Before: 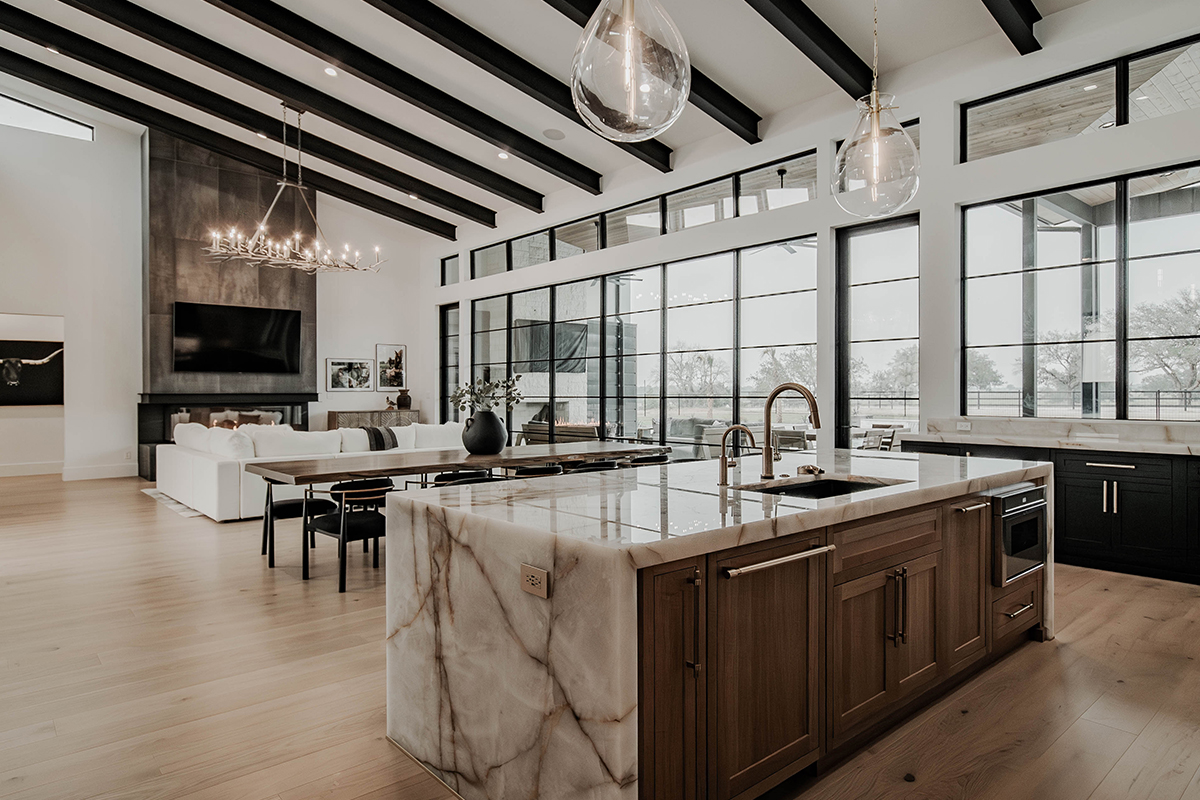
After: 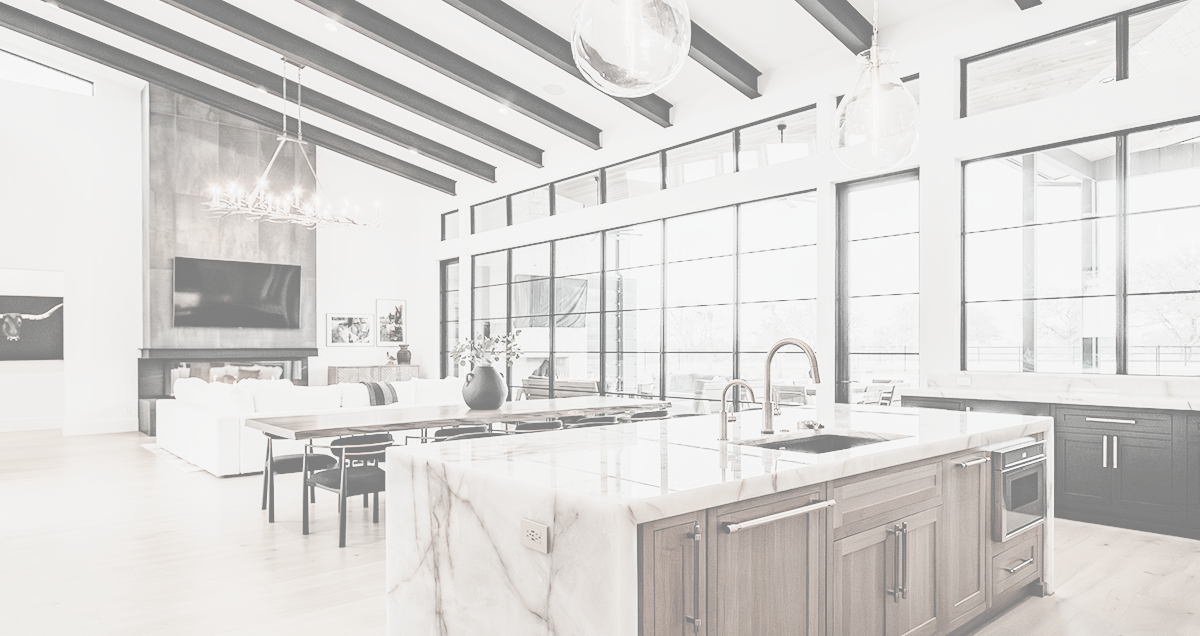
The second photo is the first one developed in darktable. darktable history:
contrast brightness saturation: contrast -0.306, brightness 0.744, saturation -0.762
crop and rotate: top 5.661%, bottom 14.811%
tone curve: curves: ch0 [(0, 0.058) (0.198, 0.188) (0.512, 0.582) (0.625, 0.754) (0.81, 0.934) (1, 1)], preserve colors none
